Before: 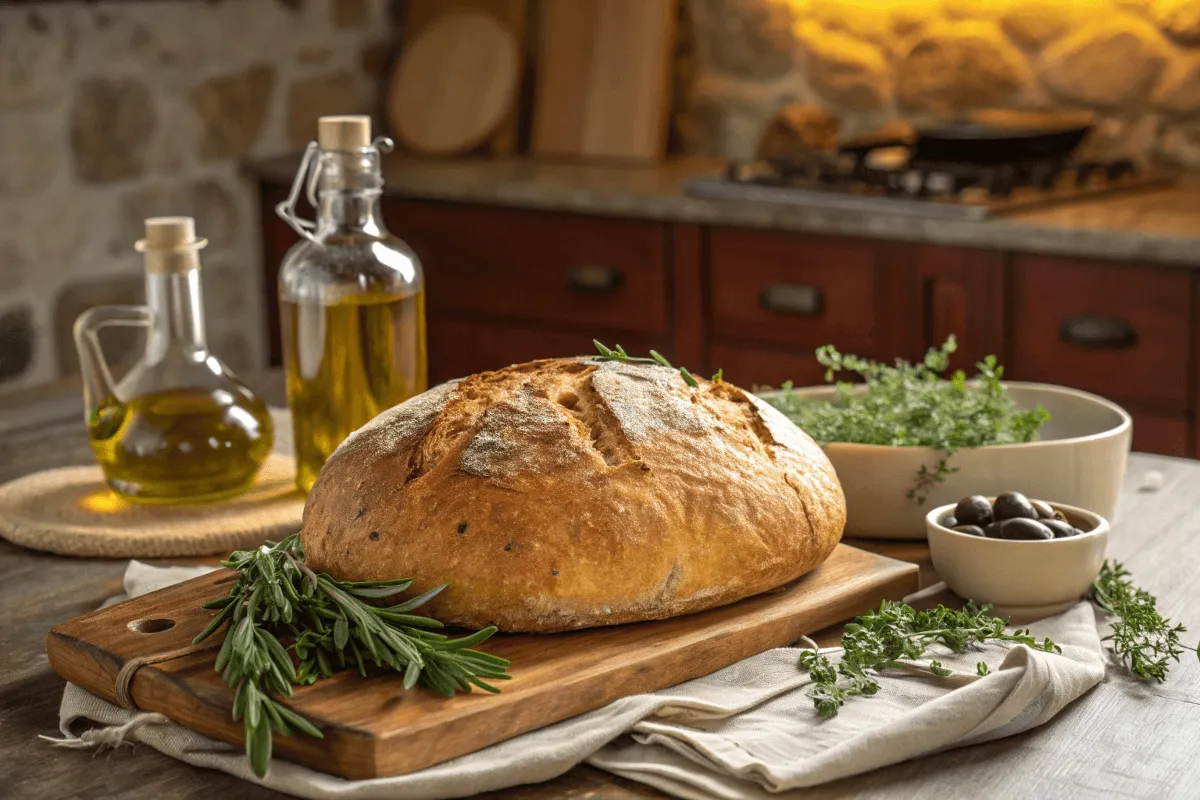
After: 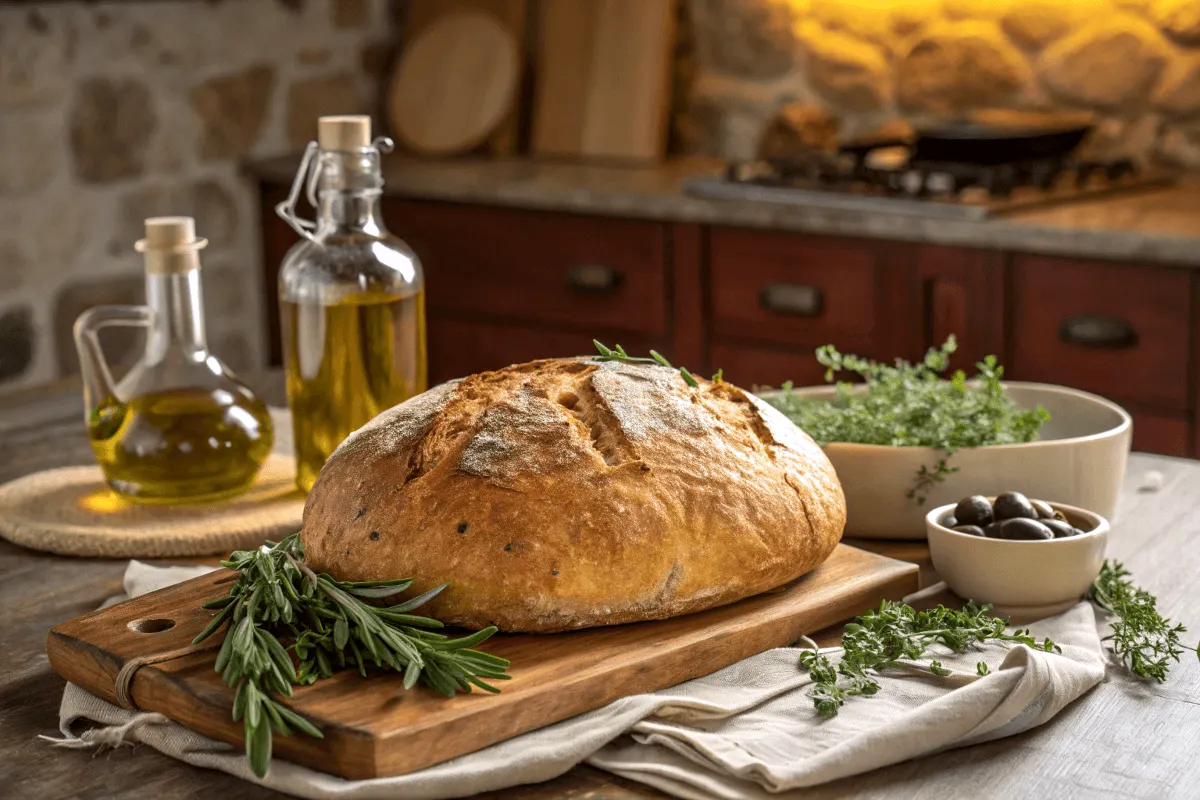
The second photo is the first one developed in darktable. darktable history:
white balance: red 1.004, blue 1.024
local contrast: mode bilateral grid, contrast 20, coarseness 50, detail 120%, midtone range 0.2
